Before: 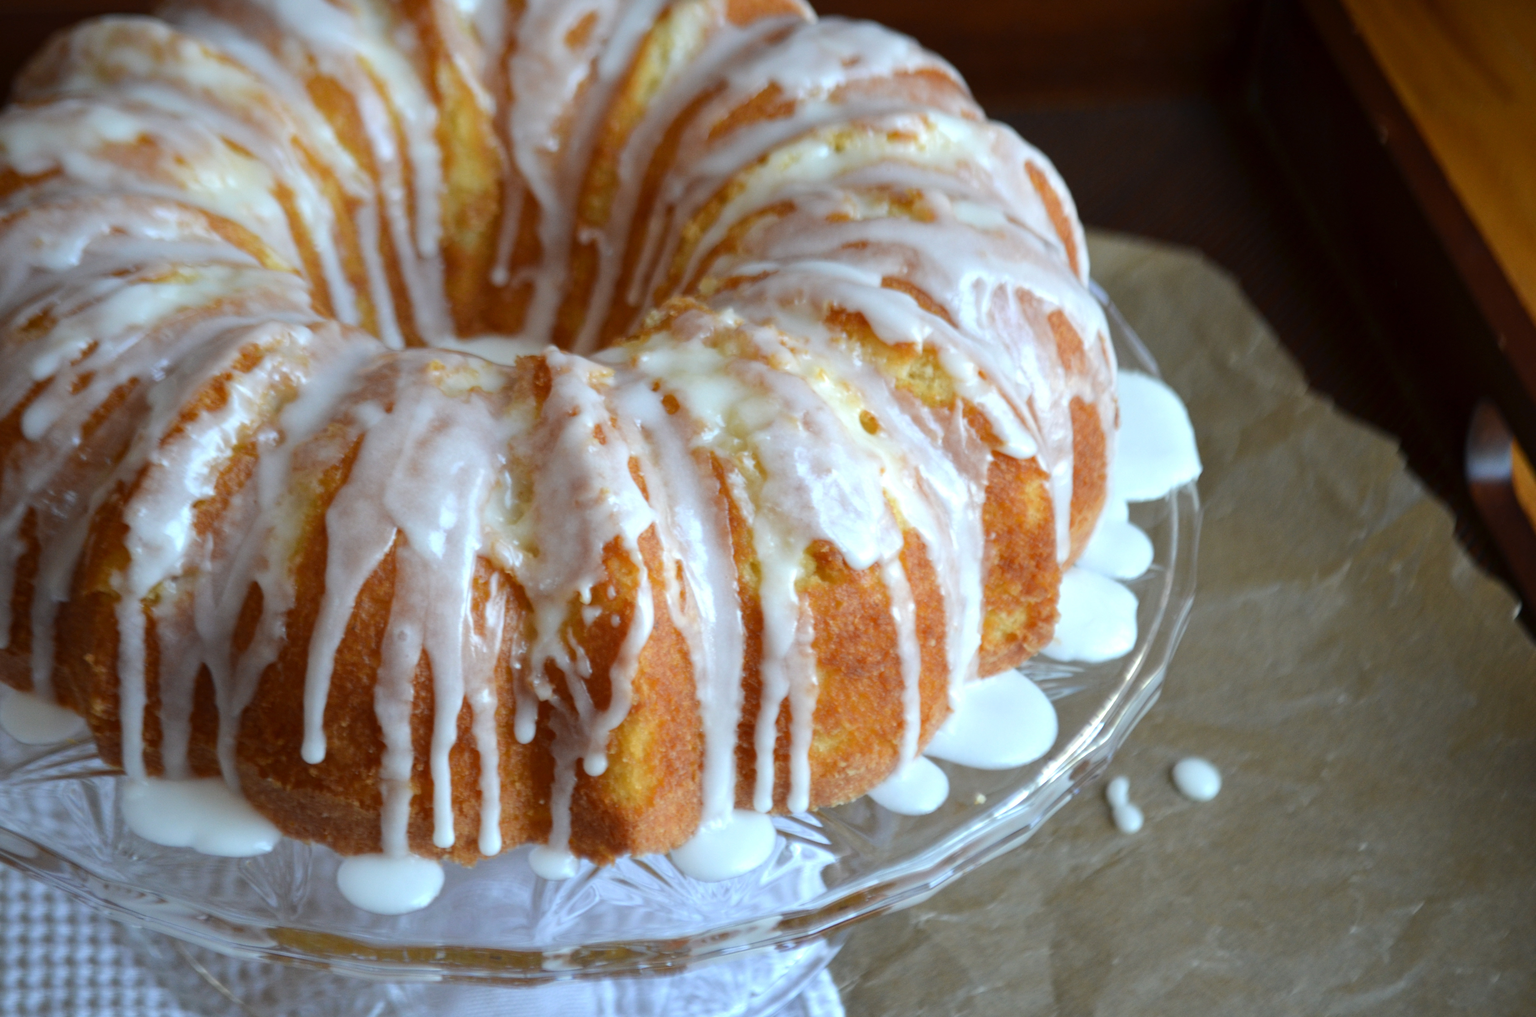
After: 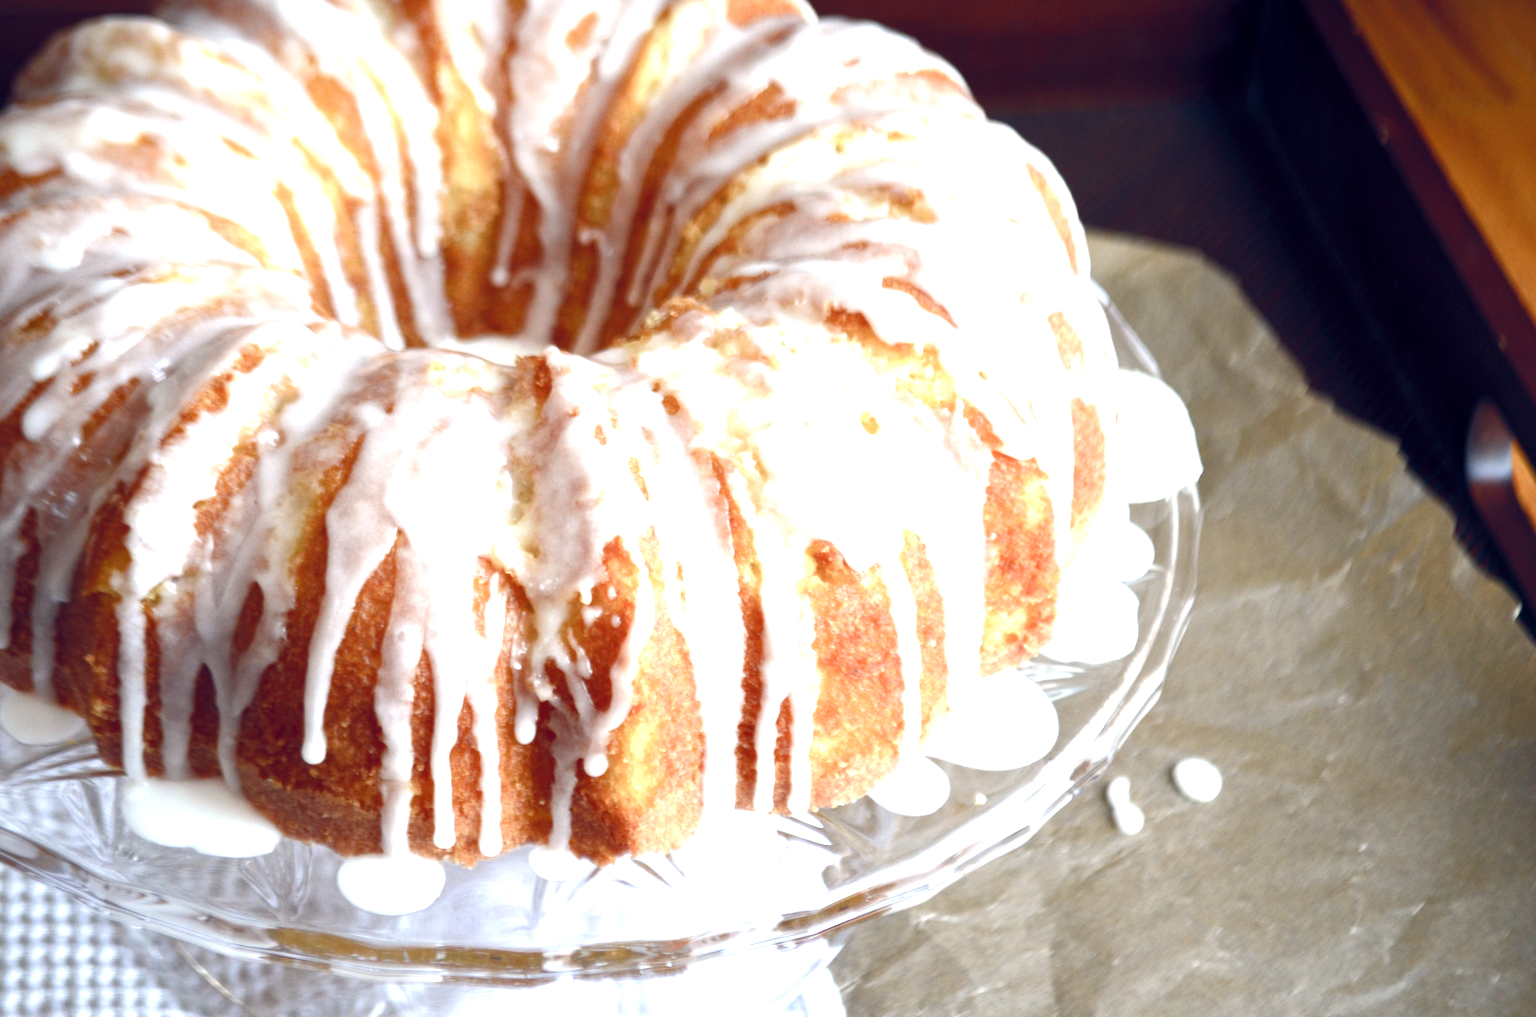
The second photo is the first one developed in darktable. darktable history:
exposure: black level correction 0, exposure 1.2 EV, compensate exposure bias true, compensate highlight preservation false
color balance rgb: highlights gain › chroma 2.94%, highlights gain › hue 60.57°, global offset › chroma 0.25%, global offset › hue 256.52°, perceptual saturation grading › global saturation 20%, perceptual saturation grading › highlights -50%, perceptual saturation grading › shadows 30%, contrast 15%
